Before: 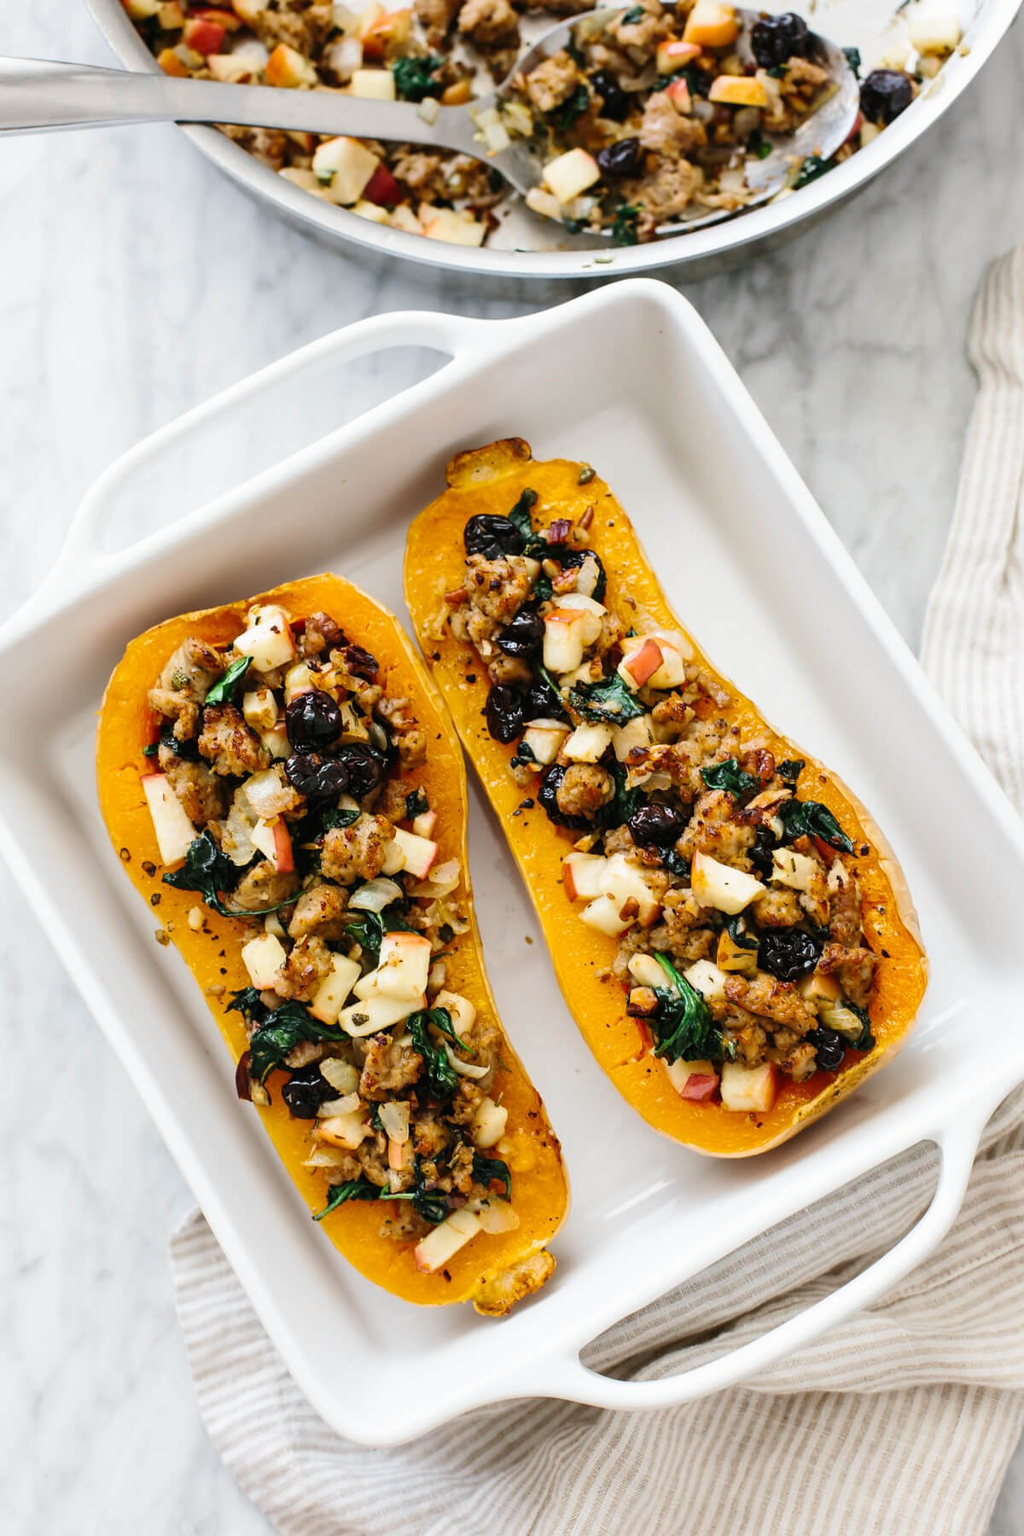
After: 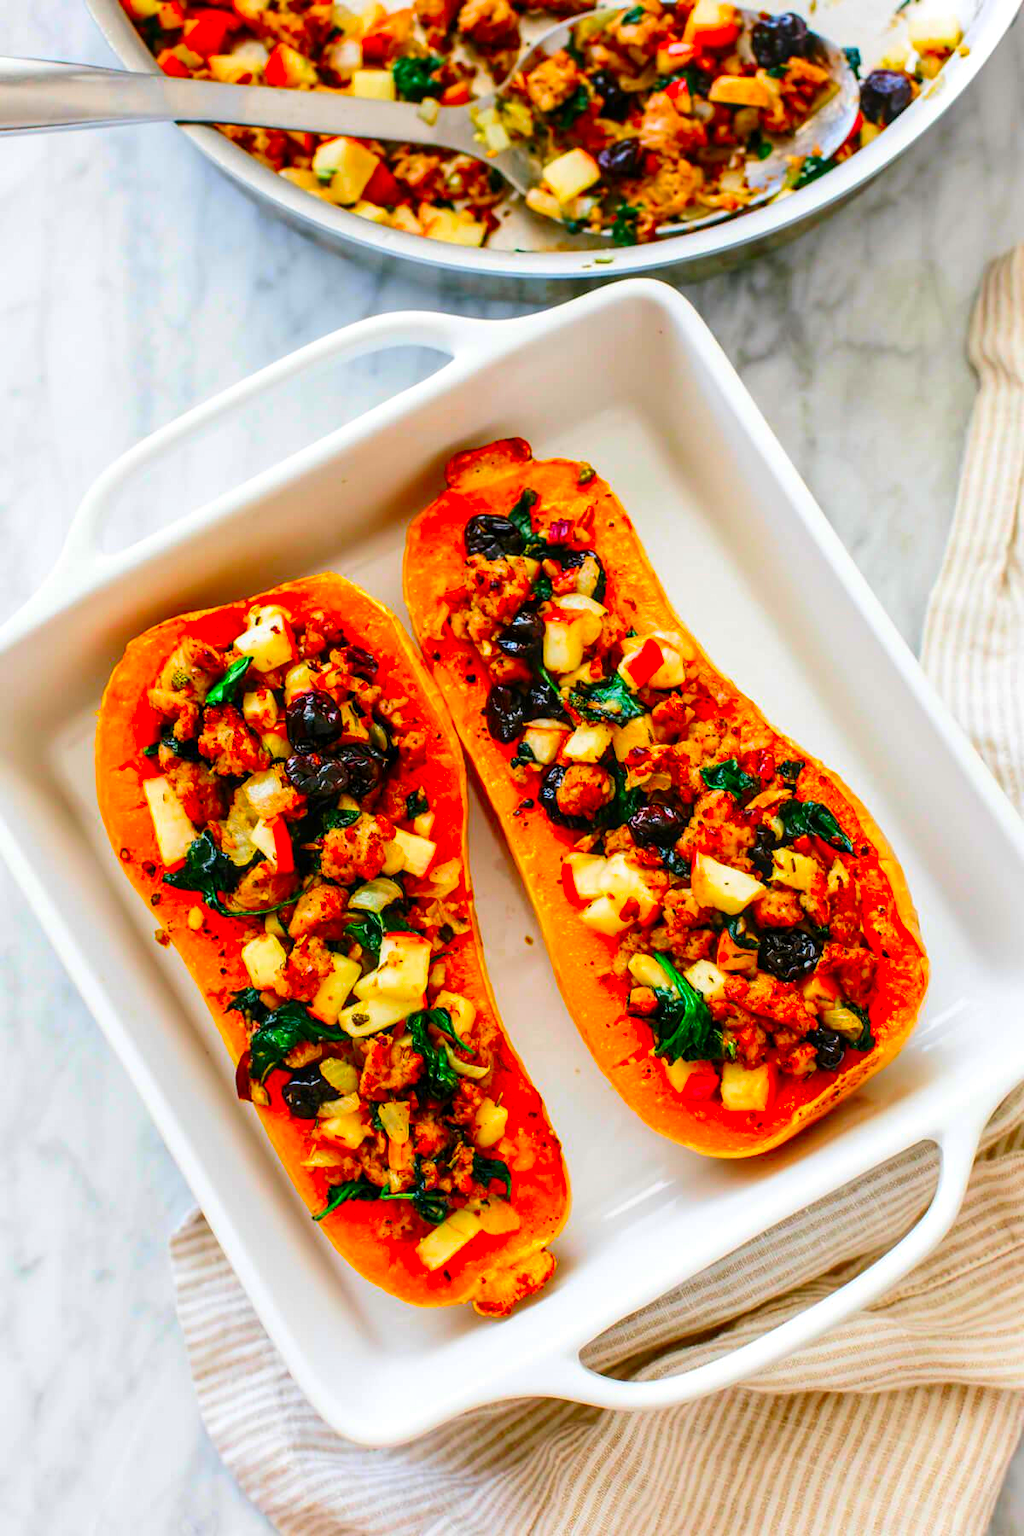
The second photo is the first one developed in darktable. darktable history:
local contrast: on, module defaults
color correction: saturation 3
